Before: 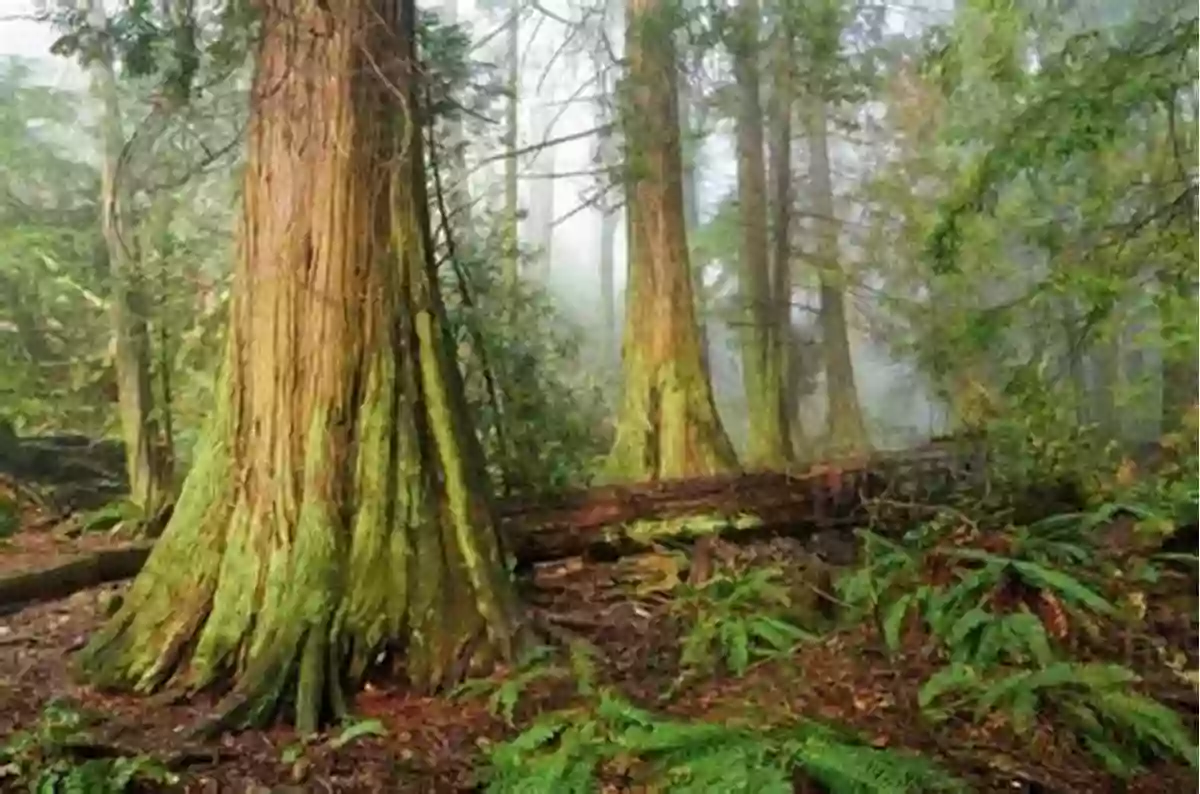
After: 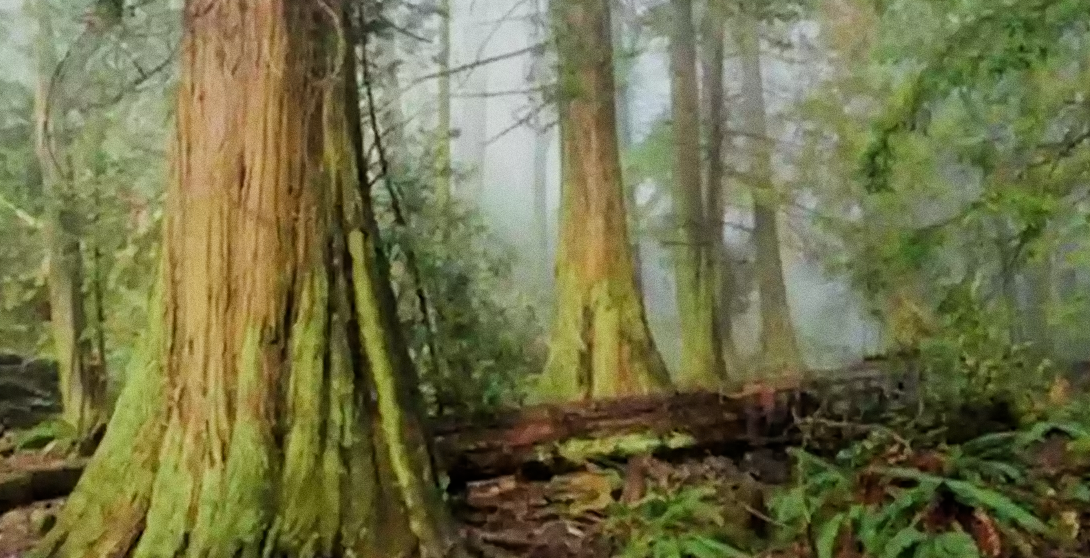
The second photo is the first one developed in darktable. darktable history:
crop: left 5.596%, top 10.314%, right 3.534%, bottom 19.395%
grain: on, module defaults
filmic rgb: black relative exposure -7.65 EV, white relative exposure 4.56 EV, hardness 3.61, color science v6 (2022)
white balance: red 0.978, blue 0.999
